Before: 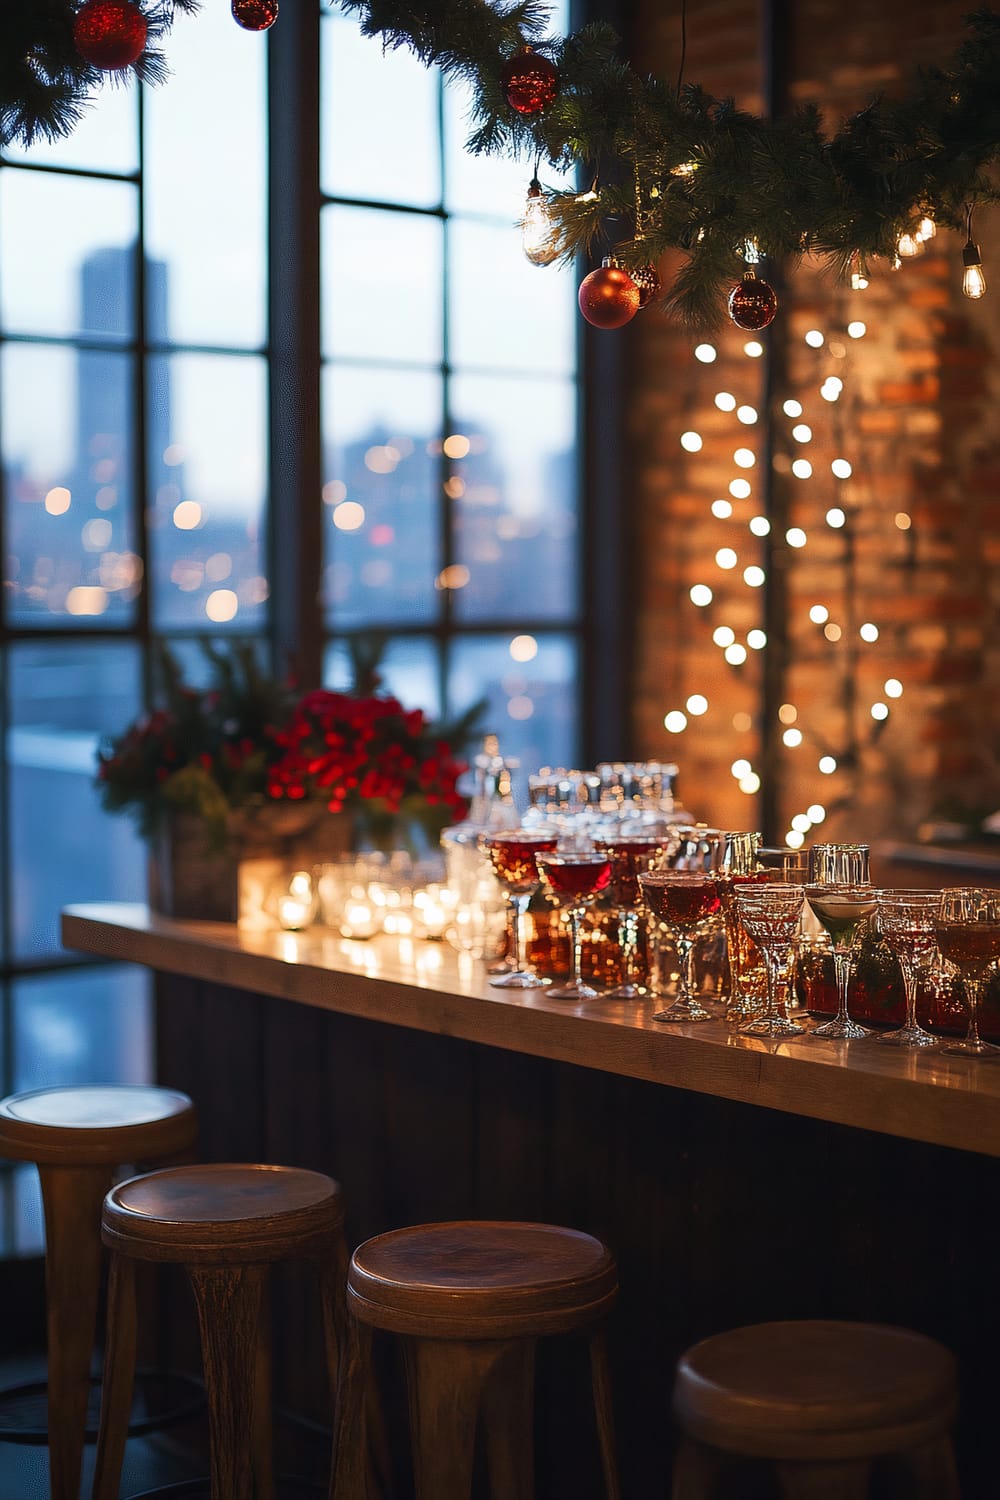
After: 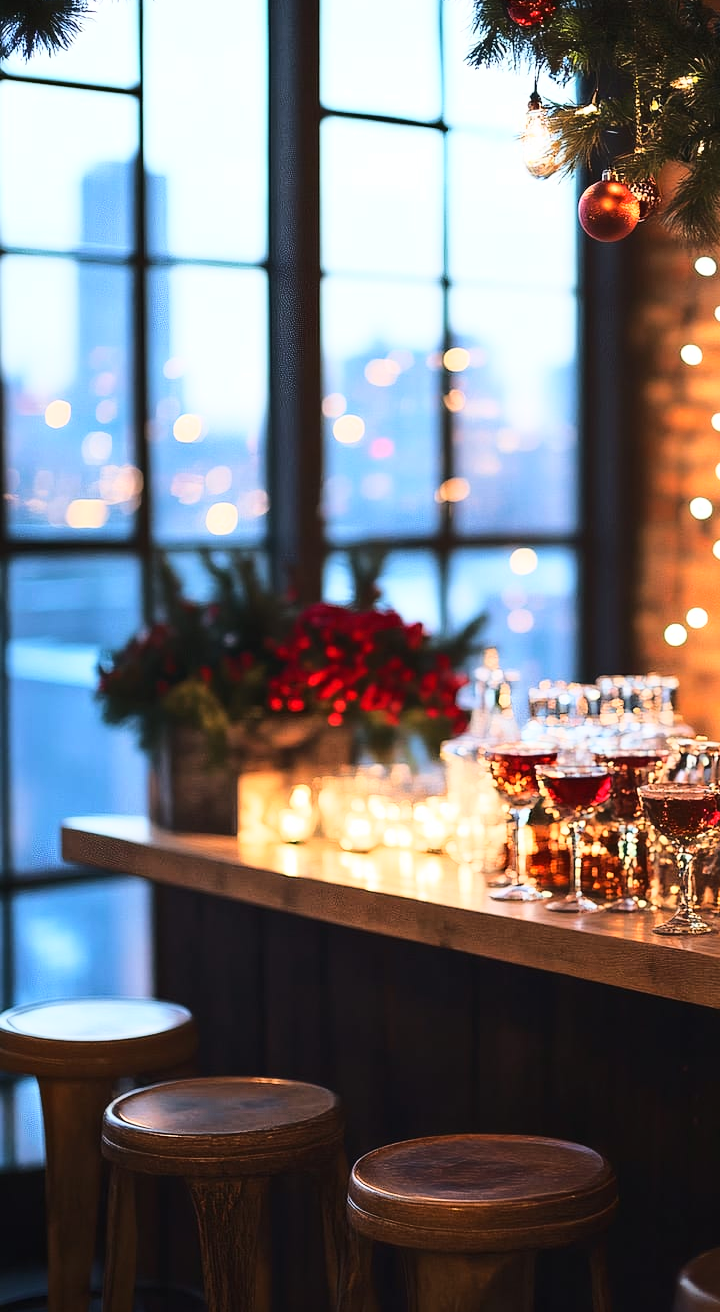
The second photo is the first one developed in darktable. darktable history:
base curve: curves: ch0 [(0, 0) (0.032, 0.037) (0.105, 0.228) (0.435, 0.76) (0.856, 0.983) (1, 1)]
crop: top 5.803%, right 27.864%, bottom 5.804%
